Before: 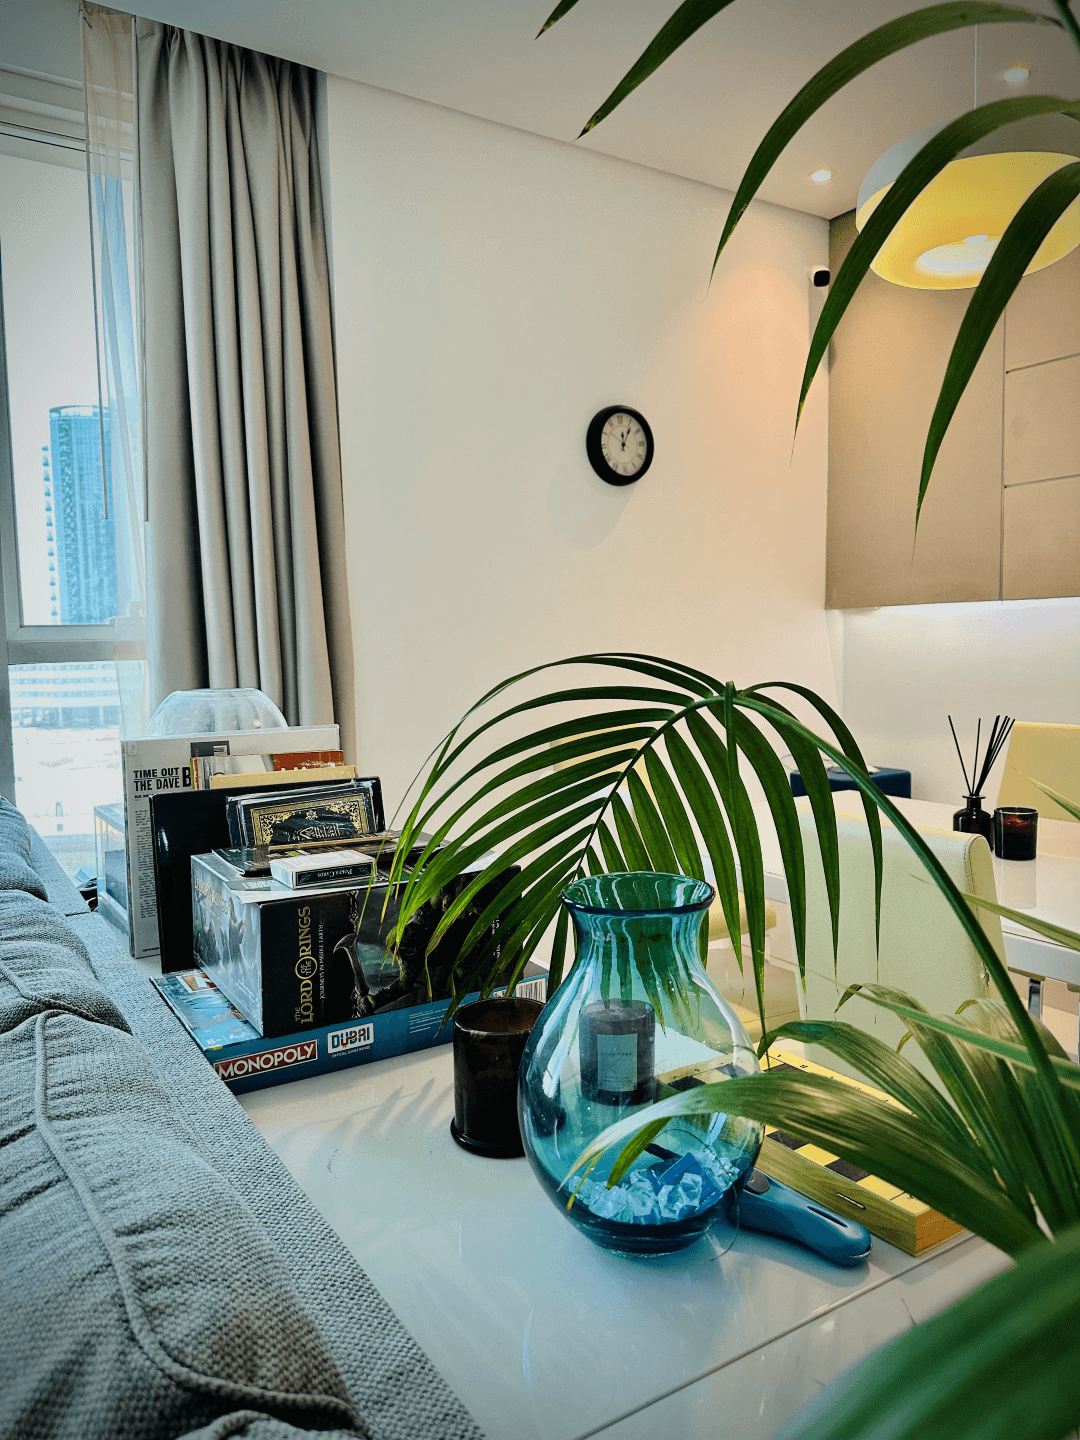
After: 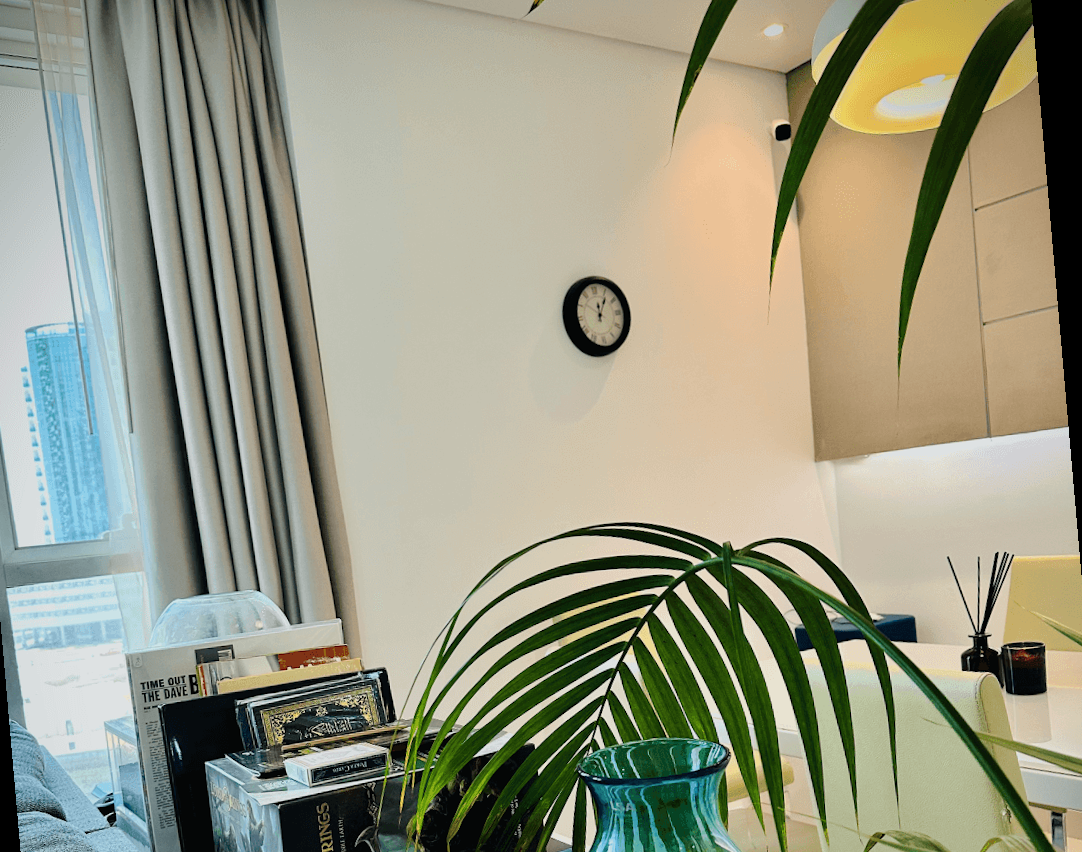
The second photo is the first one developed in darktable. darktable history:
rotate and perspective: rotation -5°, crop left 0.05, crop right 0.952, crop top 0.11, crop bottom 0.89
crop: bottom 28.576%
